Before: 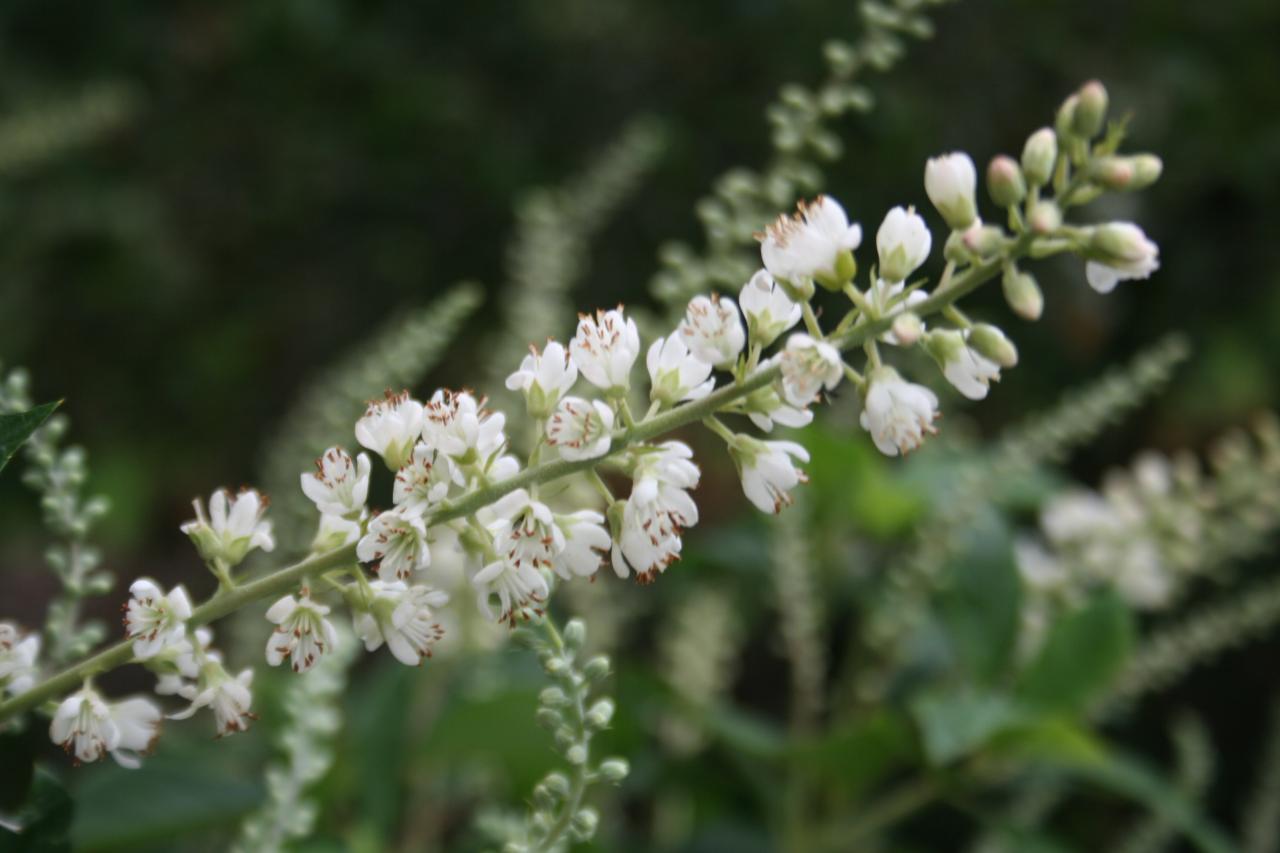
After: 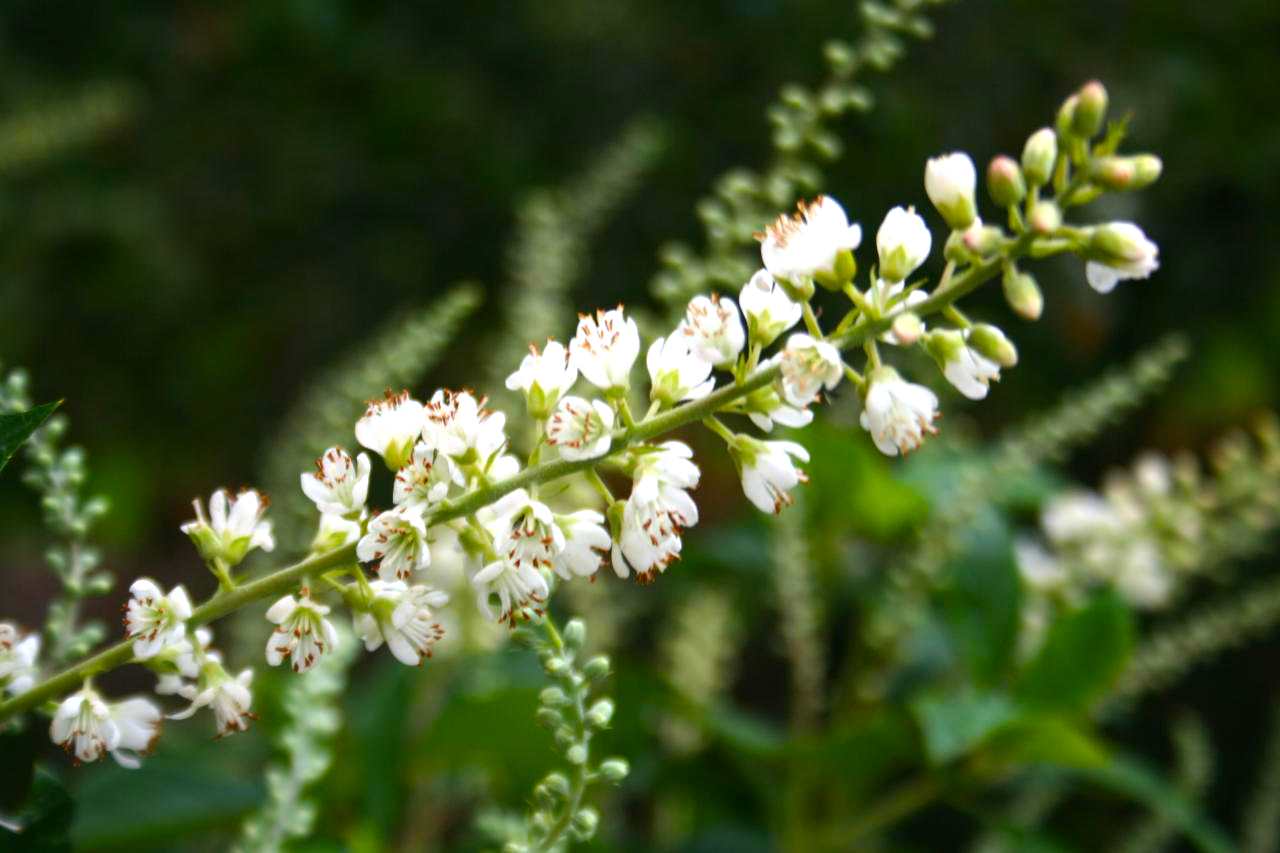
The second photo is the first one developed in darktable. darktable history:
color balance rgb: perceptual saturation grading › global saturation 31.196%, perceptual brilliance grading › global brilliance -5.179%, perceptual brilliance grading › highlights 24.425%, perceptual brilliance grading › mid-tones 7.198%, perceptual brilliance grading › shadows -4.744%, global vibrance 44.669%
